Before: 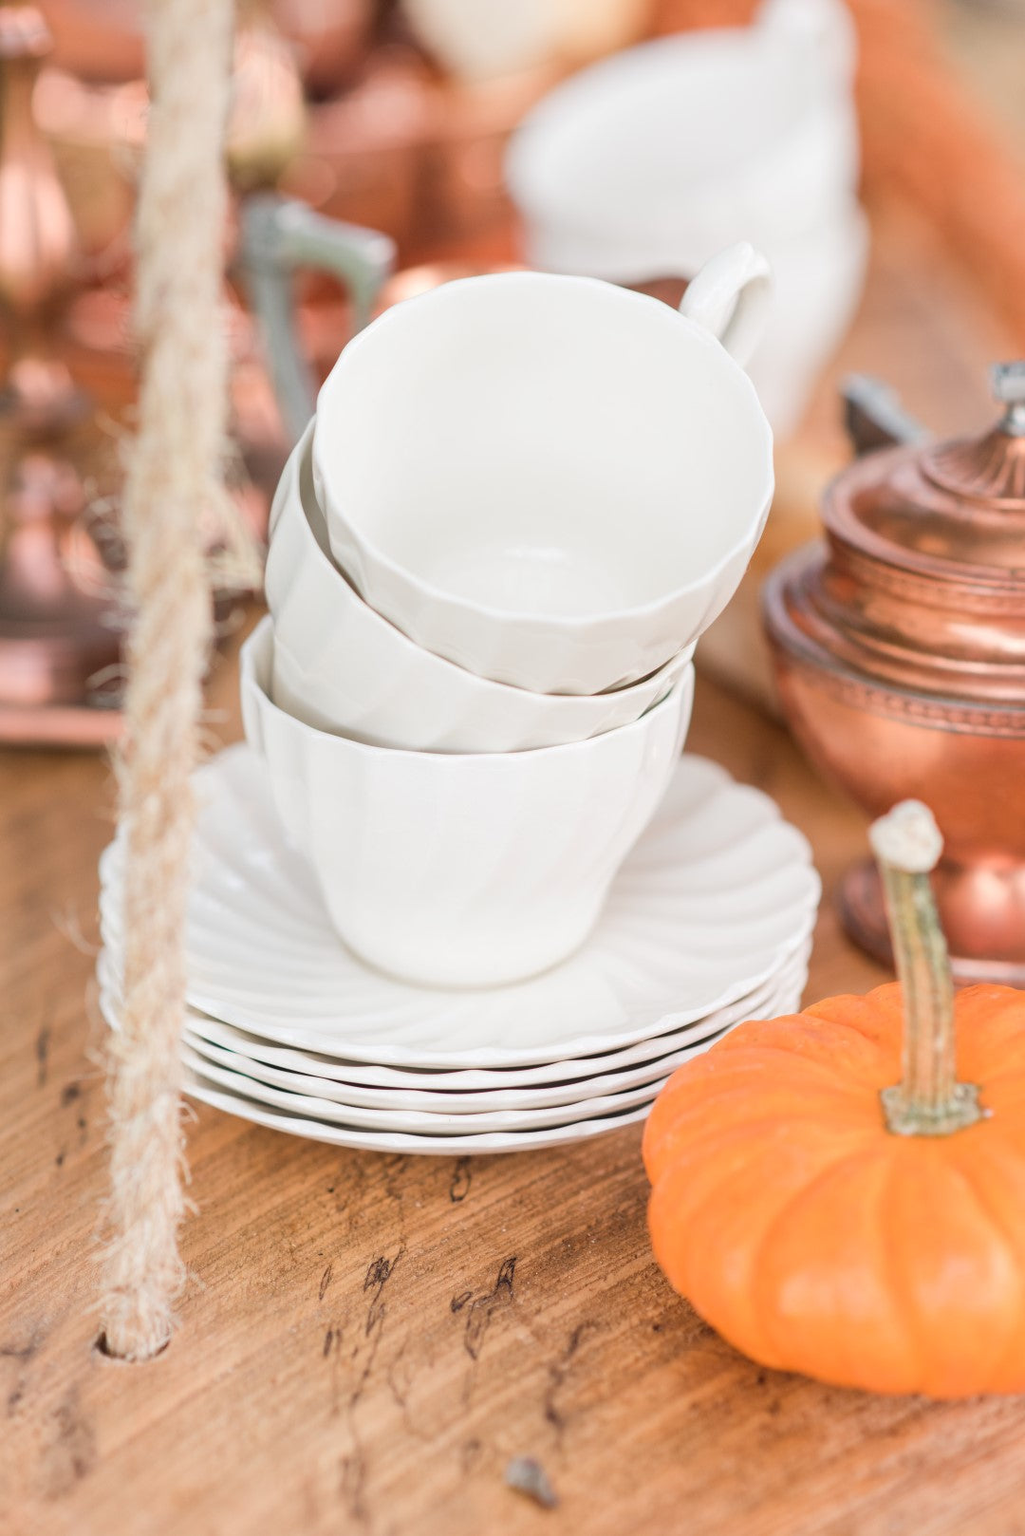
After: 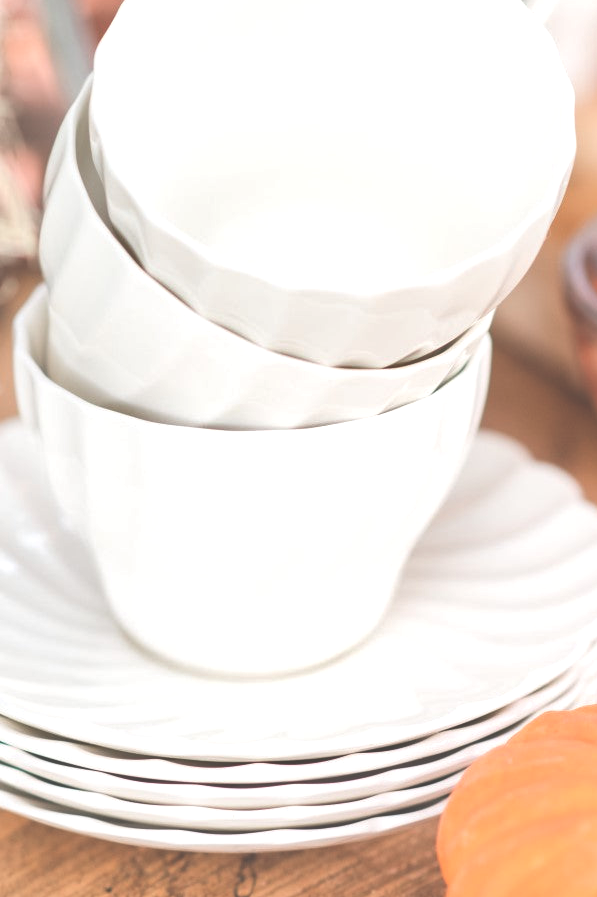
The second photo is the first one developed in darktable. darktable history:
shadows and highlights: radius 46.82, white point adjustment 6.72, compress 79.28%, soften with gaussian
exposure: black level correction -0.041, exposure 0.065 EV, compensate highlight preservation false
crop and rotate: left 22.289%, top 22.513%, right 22.394%, bottom 22.041%
